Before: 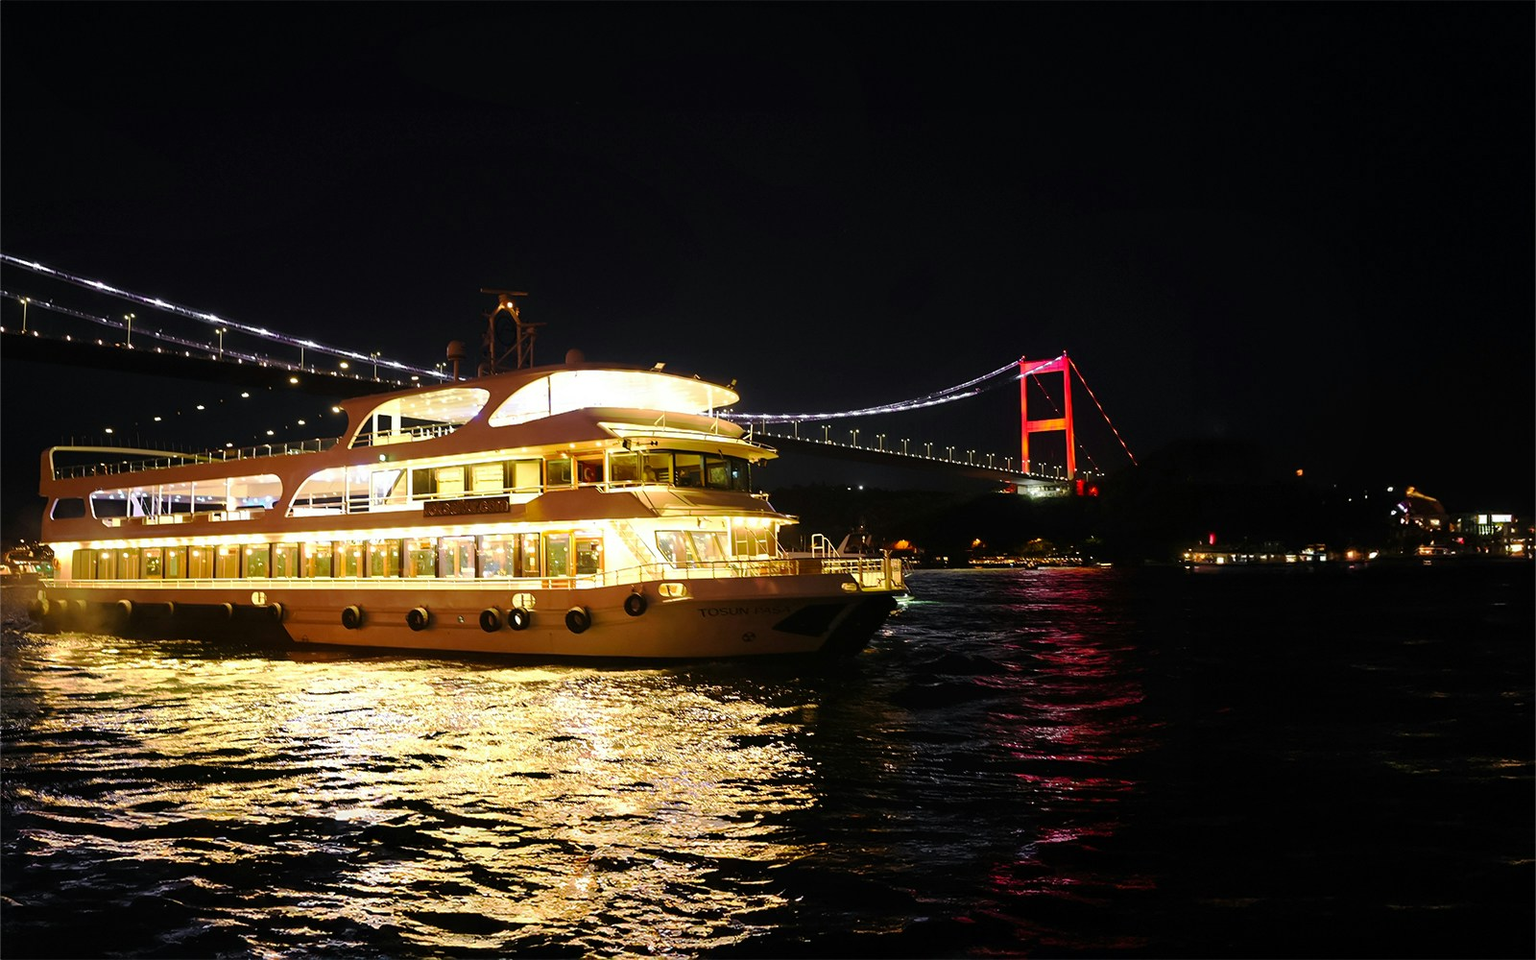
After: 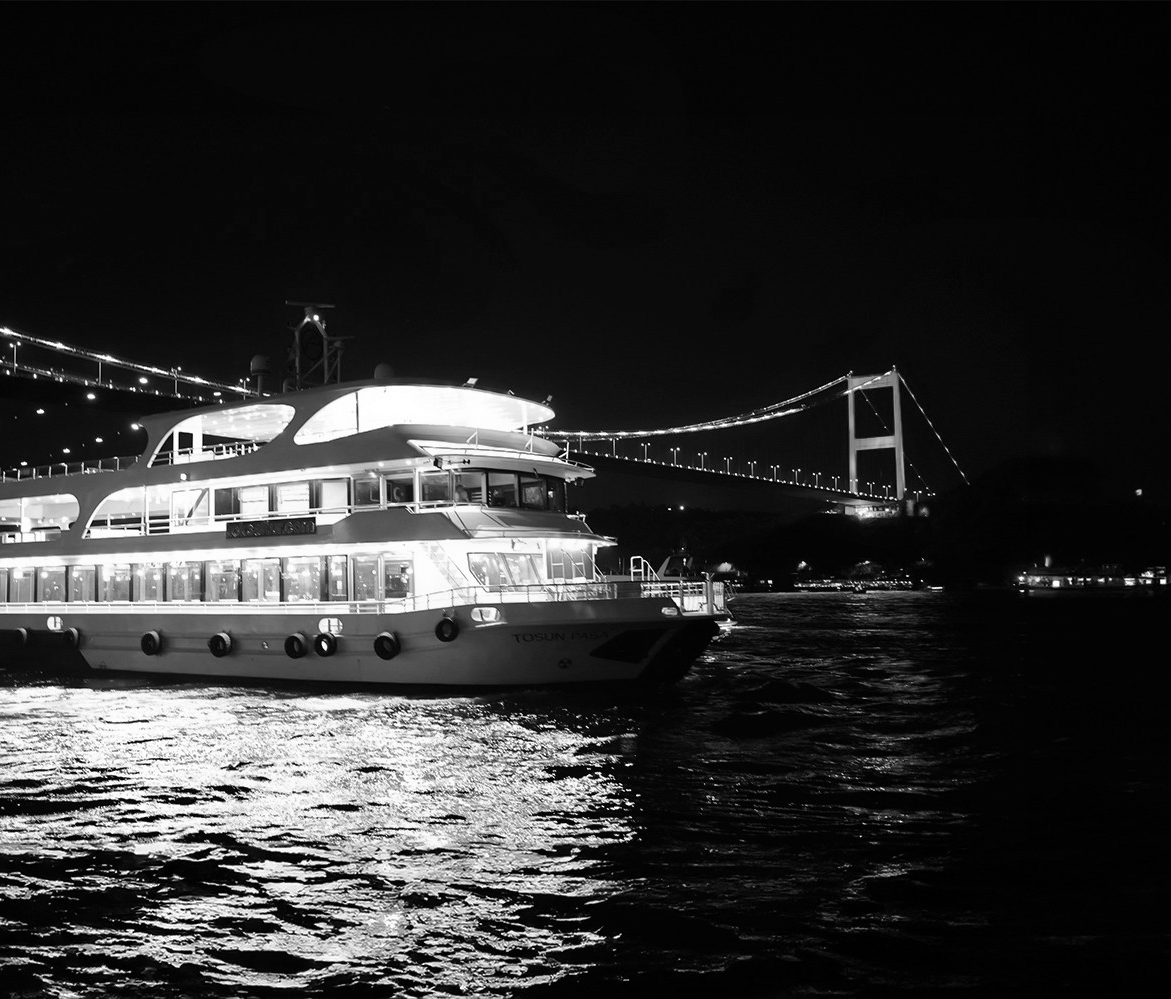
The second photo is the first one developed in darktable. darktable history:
monochrome: on, module defaults
crop: left 13.443%, right 13.31%
contrast brightness saturation: contrast 0.06, brightness -0.01, saturation -0.23
